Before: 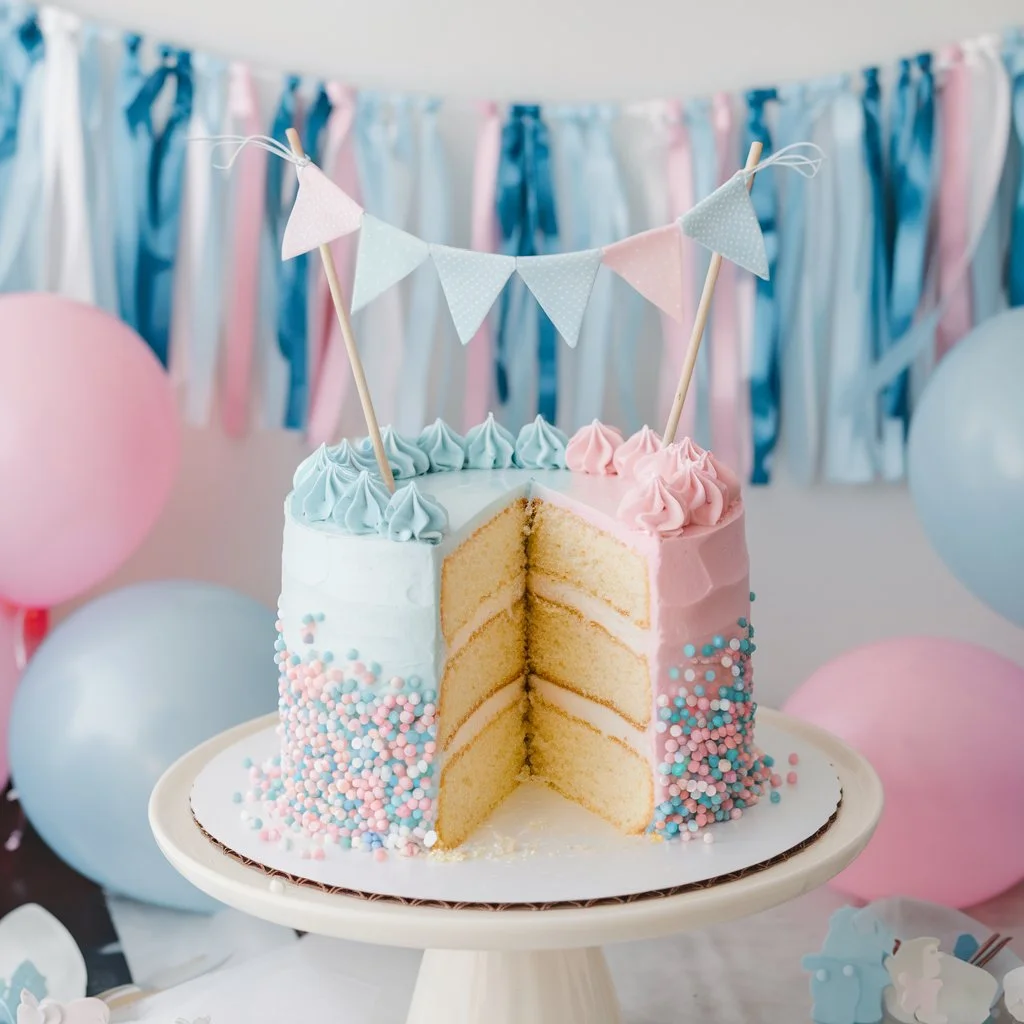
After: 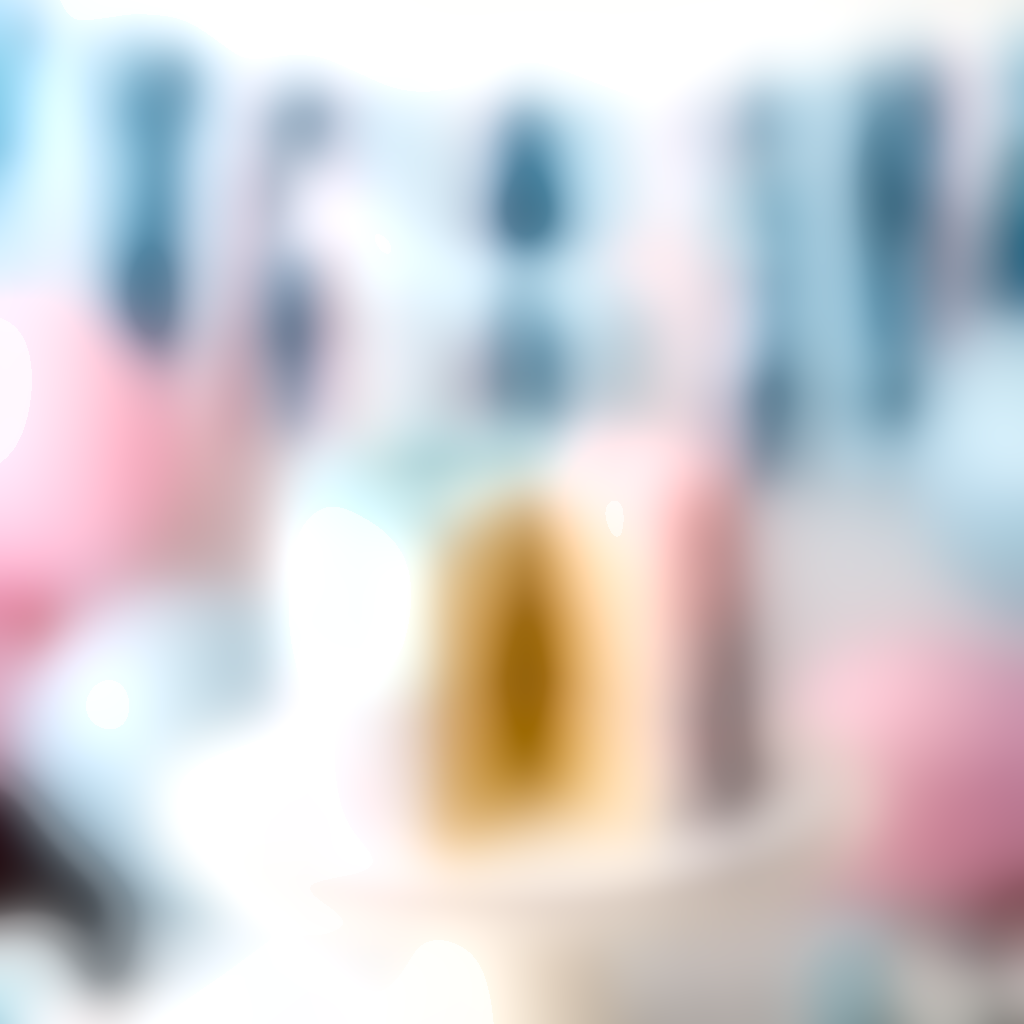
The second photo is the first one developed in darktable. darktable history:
lowpass: radius 31.92, contrast 1.72, brightness -0.98, saturation 0.94
exposure: black level correction 0, exposure 0.7 EV, compensate highlight preservation false
tone equalizer: on, module defaults
sharpen: on, module defaults
color zones: curves: ch0 [(0, 0.444) (0.143, 0.442) (0.286, 0.441) (0.429, 0.441) (0.571, 0.441) (0.714, 0.441) (0.857, 0.442) (1, 0.444)]
shadows and highlights: on, module defaults
local contrast: mode bilateral grid, contrast 20, coarseness 50, detail 130%, midtone range 0.2
levels: levels [0, 0.499, 1]
